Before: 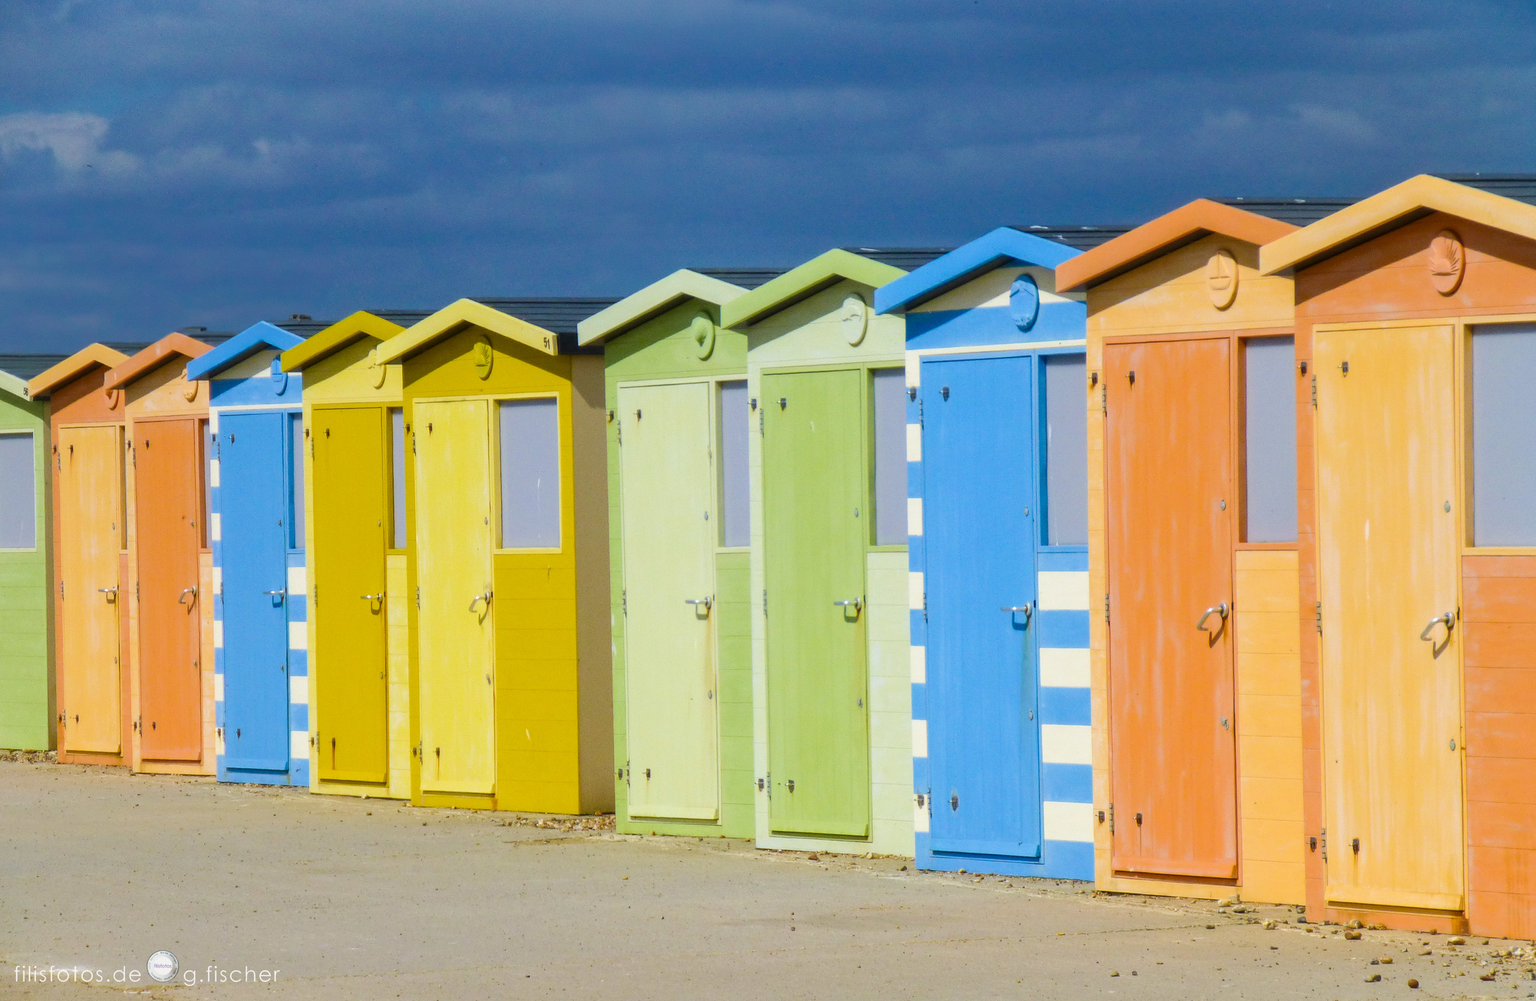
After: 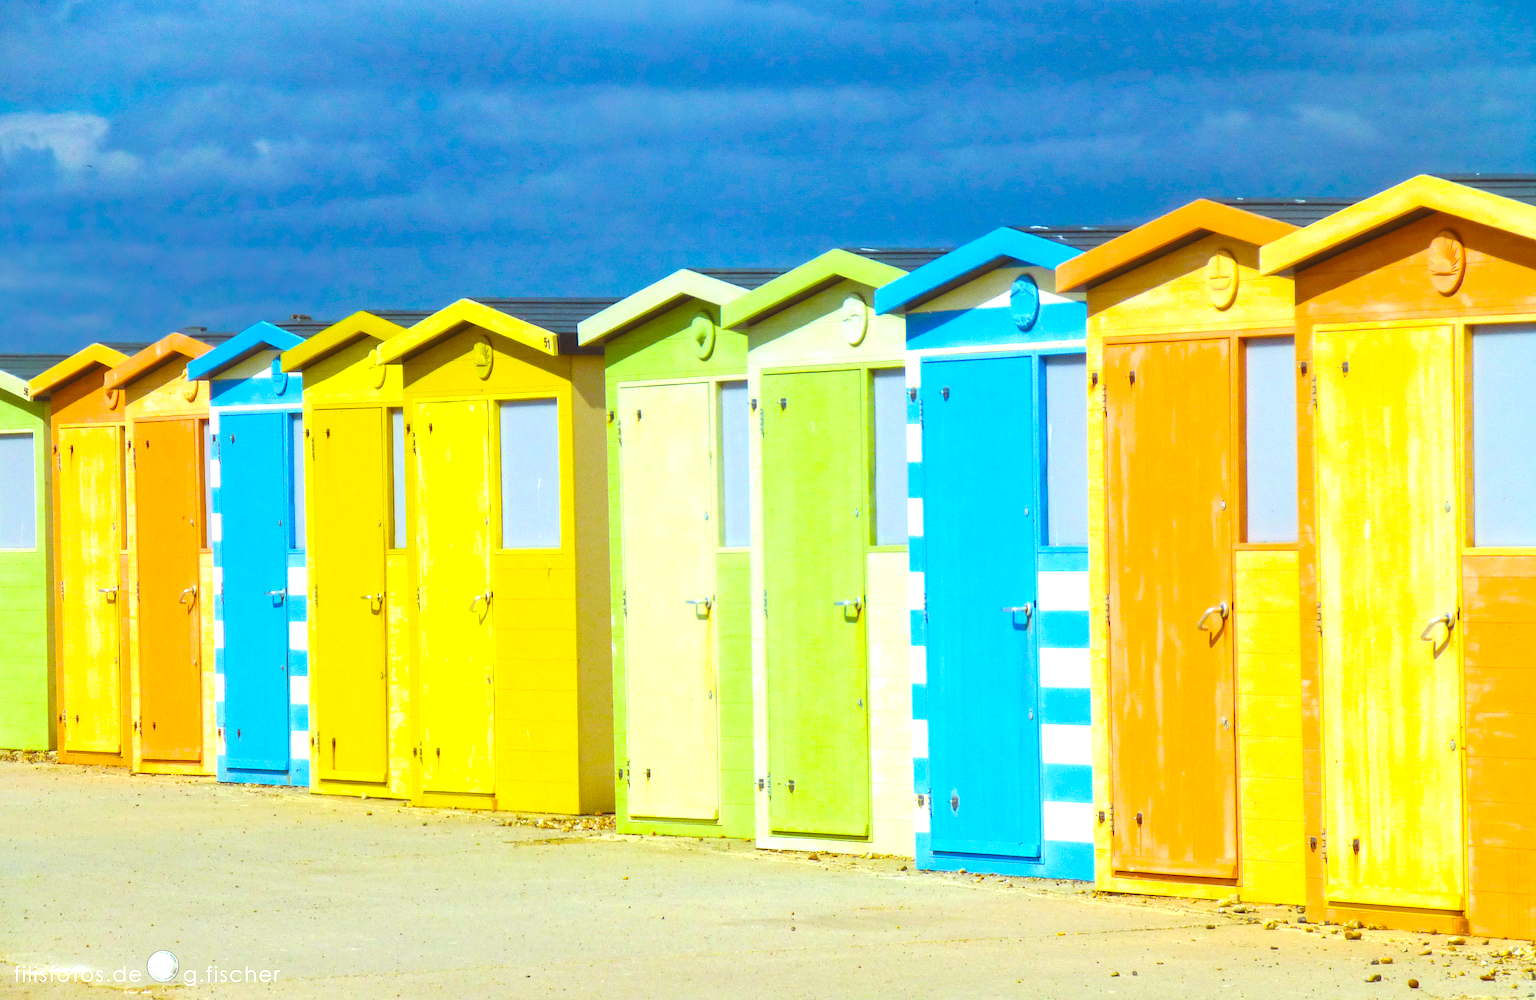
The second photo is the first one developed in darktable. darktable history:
color balance rgb: shadows lift › chroma 9.591%, shadows lift › hue 47.03°, global offset › luminance 1.516%, linear chroma grading › global chroma 8.705%, perceptual saturation grading › global saturation 25.148%
color correction: highlights a* -8.36, highlights b* 3.64
exposure: black level correction 0, exposure 0.875 EV, compensate highlight preservation false
